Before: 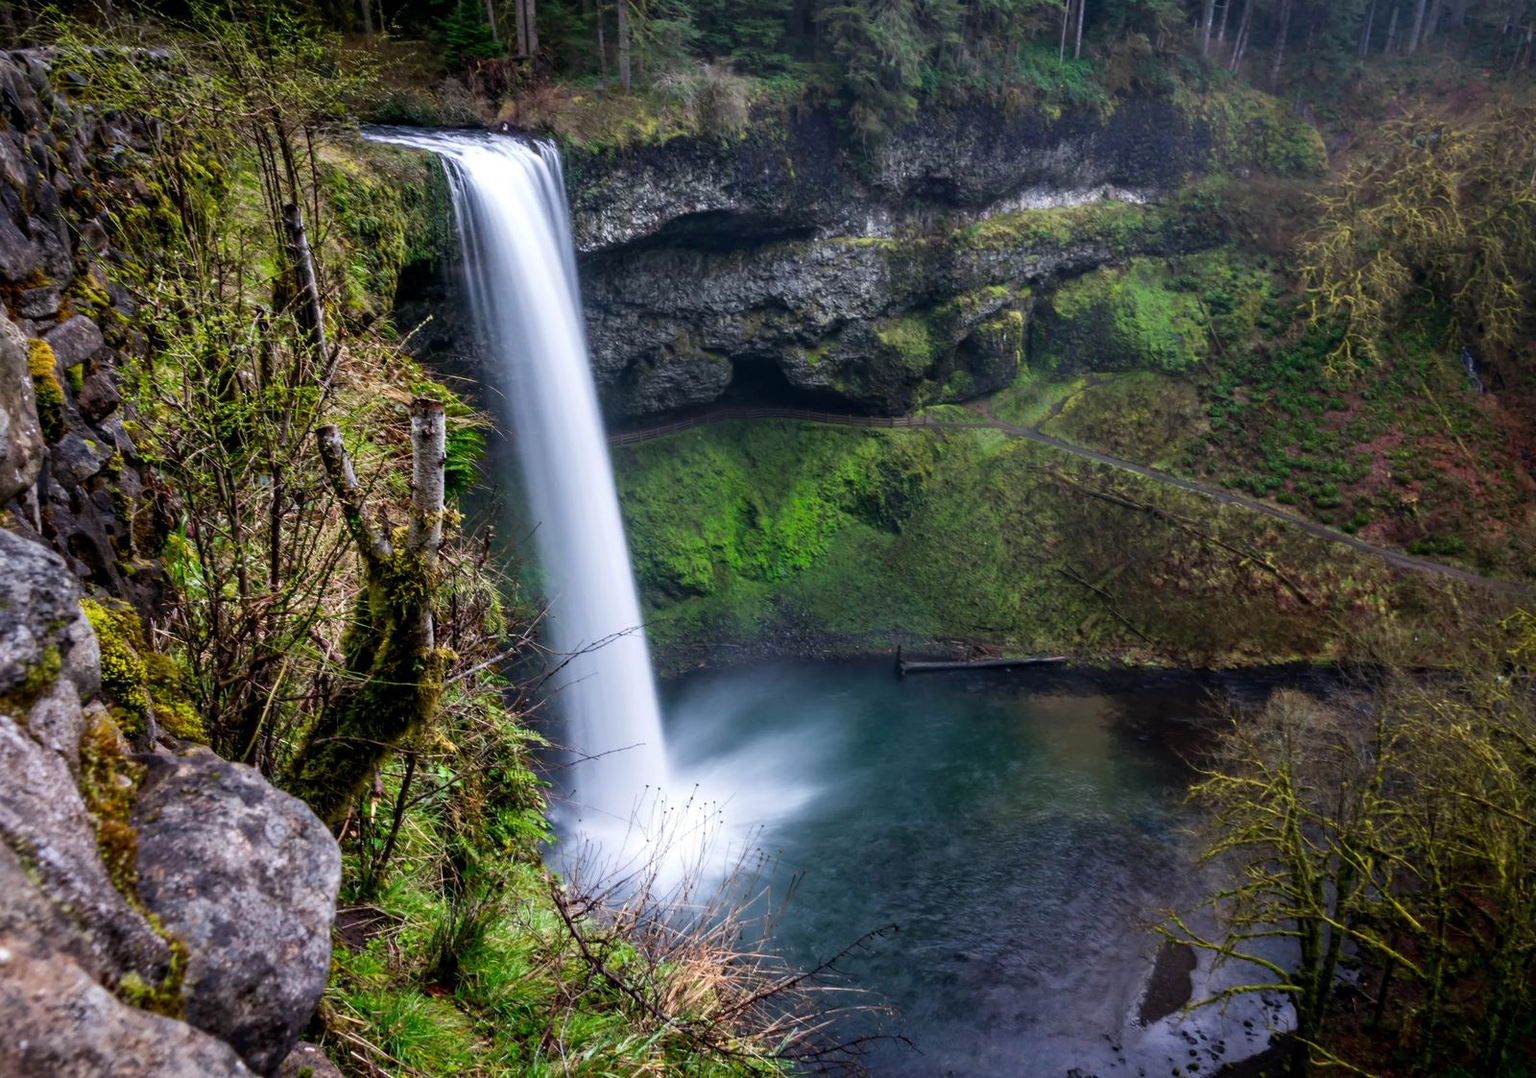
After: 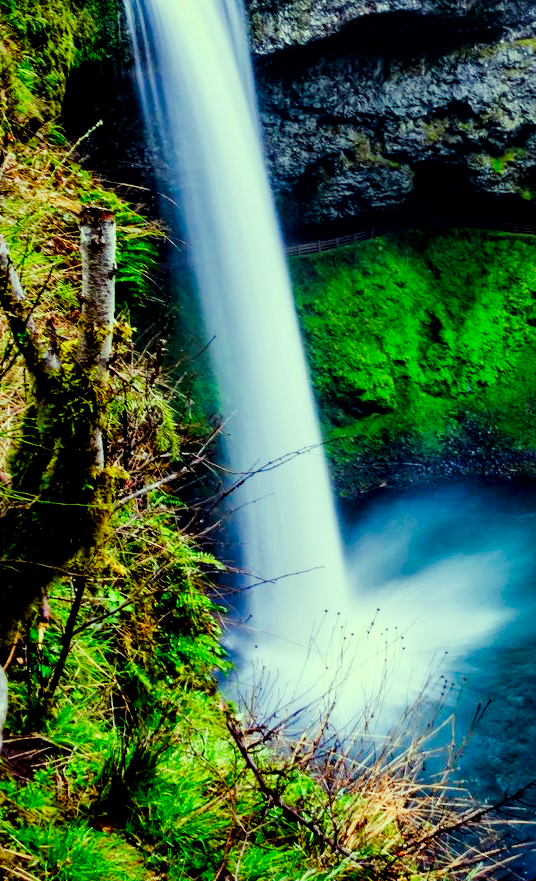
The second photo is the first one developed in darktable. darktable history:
color correction: highlights a* -10.77, highlights b* 9.8, saturation 1.72
crop and rotate: left 21.77%, top 18.528%, right 44.676%, bottom 2.997%
tone curve: curves: ch0 [(0, 0) (0.003, 0.002) (0.011, 0.006) (0.025, 0.012) (0.044, 0.021) (0.069, 0.027) (0.1, 0.035) (0.136, 0.06) (0.177, 0.108) (0.224, 0.173) (0.277, 0.26) (0.335, 0.353) (0.399, 0.453) (0.468, 0.555) (0.543, 0.641) (0.623, 0.724) (0.709, 0.792) (0.801, 0.857) (0.898, 0.918) (1, 1)], preserve colors none
filmic rgb: black relative exposure -5.83 EV, white relative exposure 3.4 EV, hardness 3.68
local contrast: mode bilateral grid, contrast 20, coarseness 50, detail 179%, midtone range 0.2
